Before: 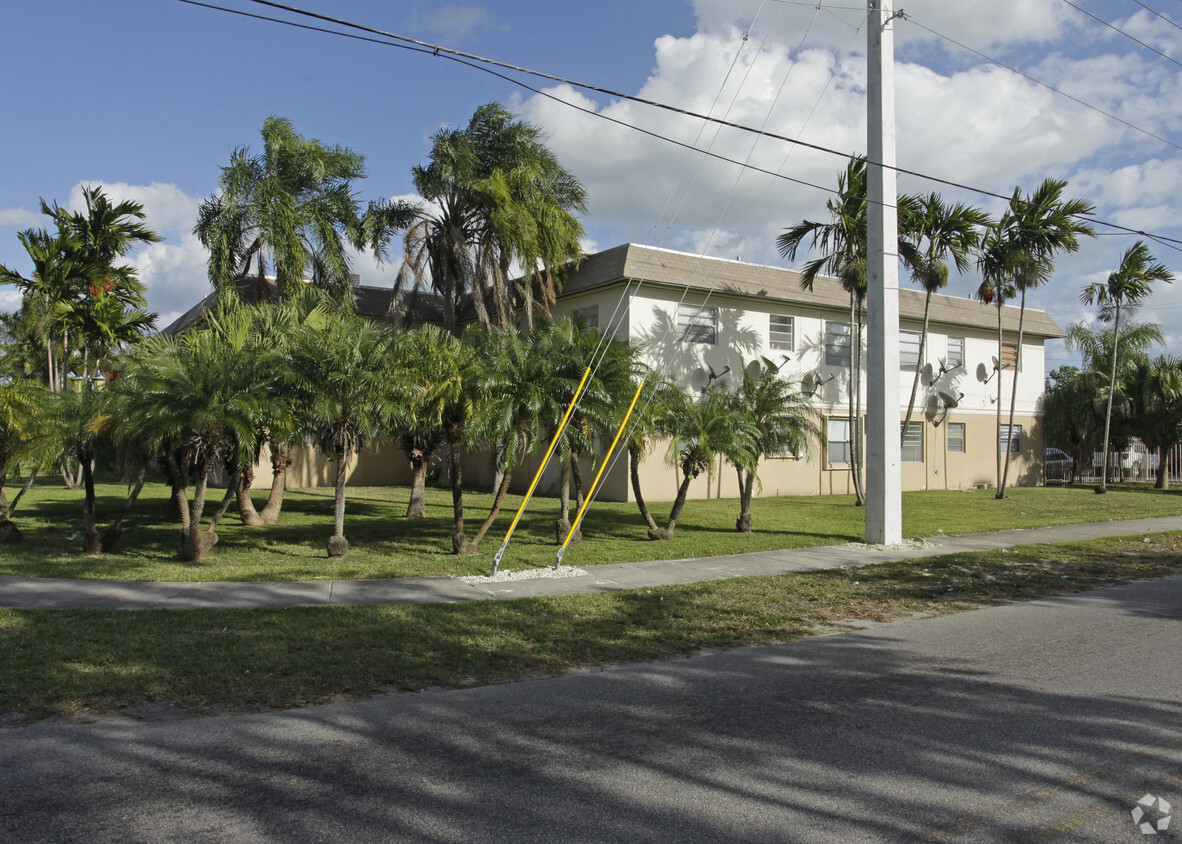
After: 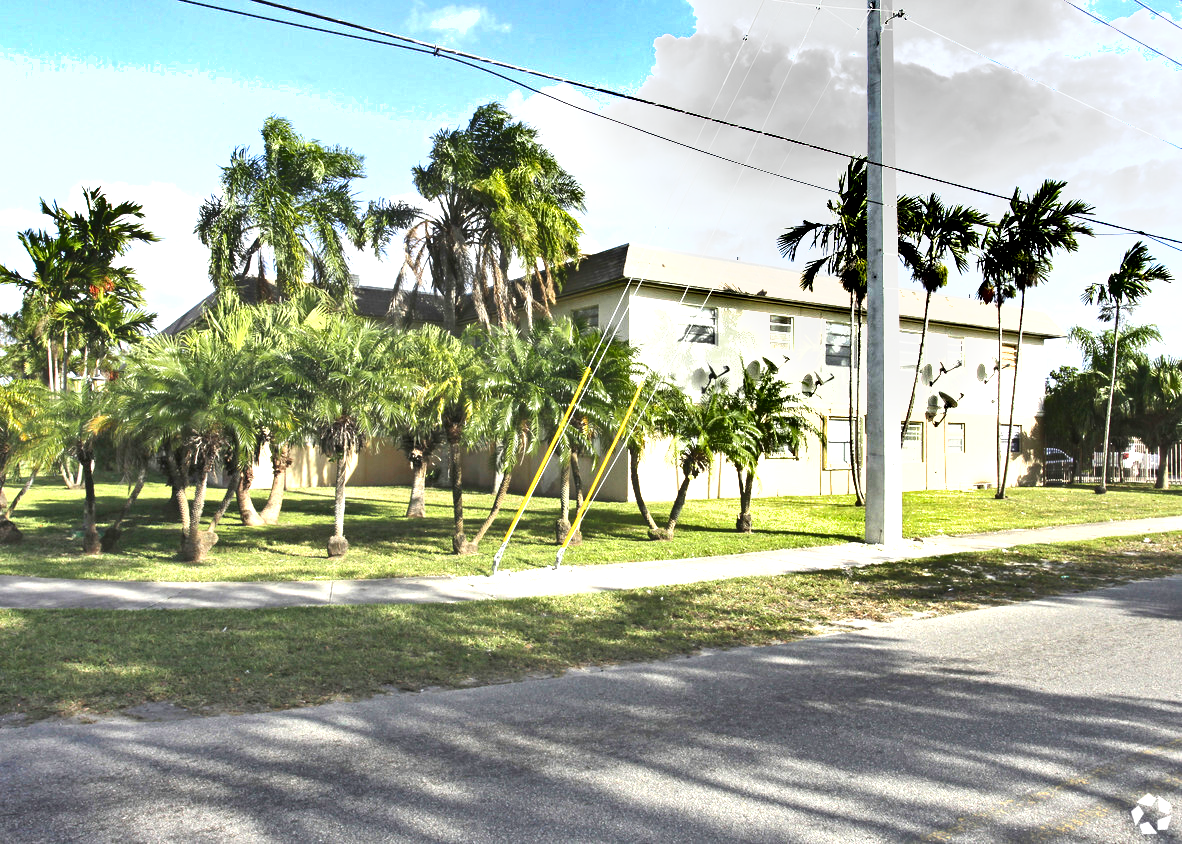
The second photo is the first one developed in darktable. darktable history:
exposure: black level correction 0, exposure 1.971 EV, compensate highlight preservation false
shadows and highlights: low approximation 0.01, soften with gaussian
